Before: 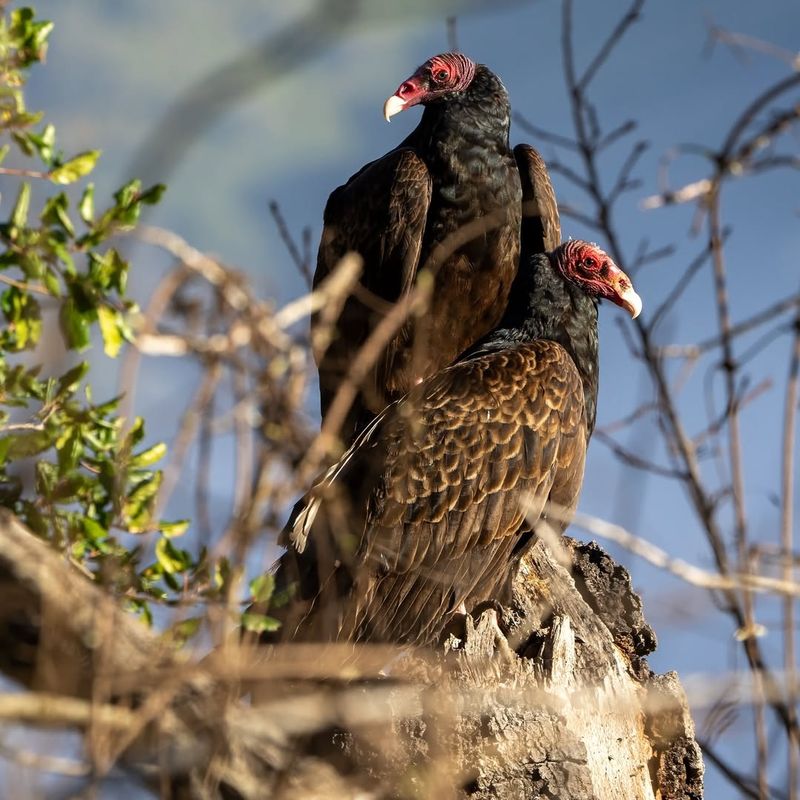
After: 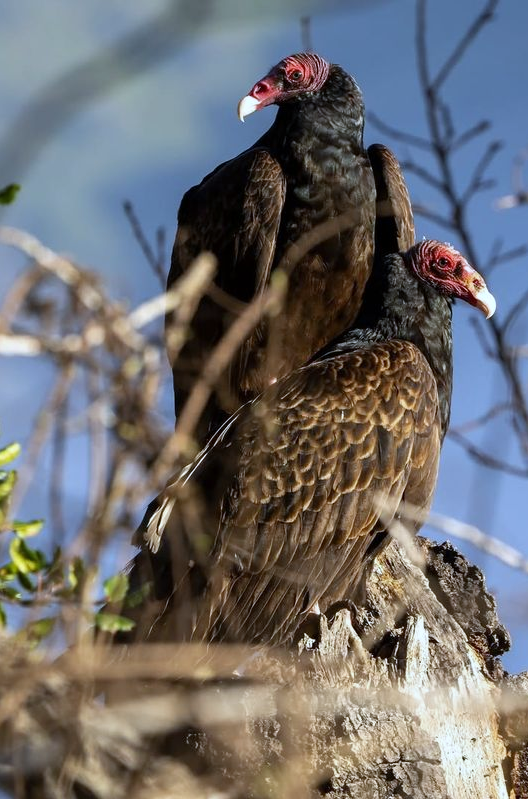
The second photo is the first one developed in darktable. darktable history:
crop and rotate: left 18.442%, right 15.508%
white balance: red 0.931, blue 1.11
